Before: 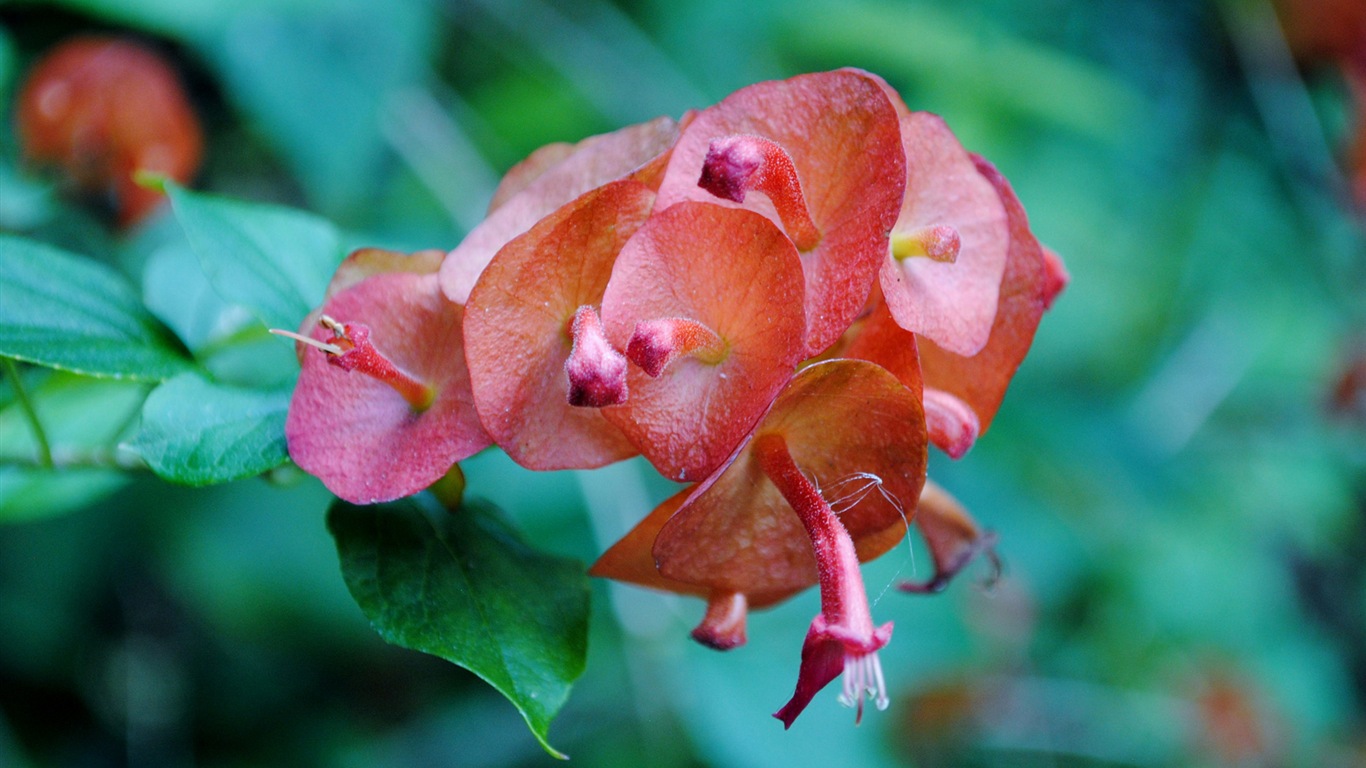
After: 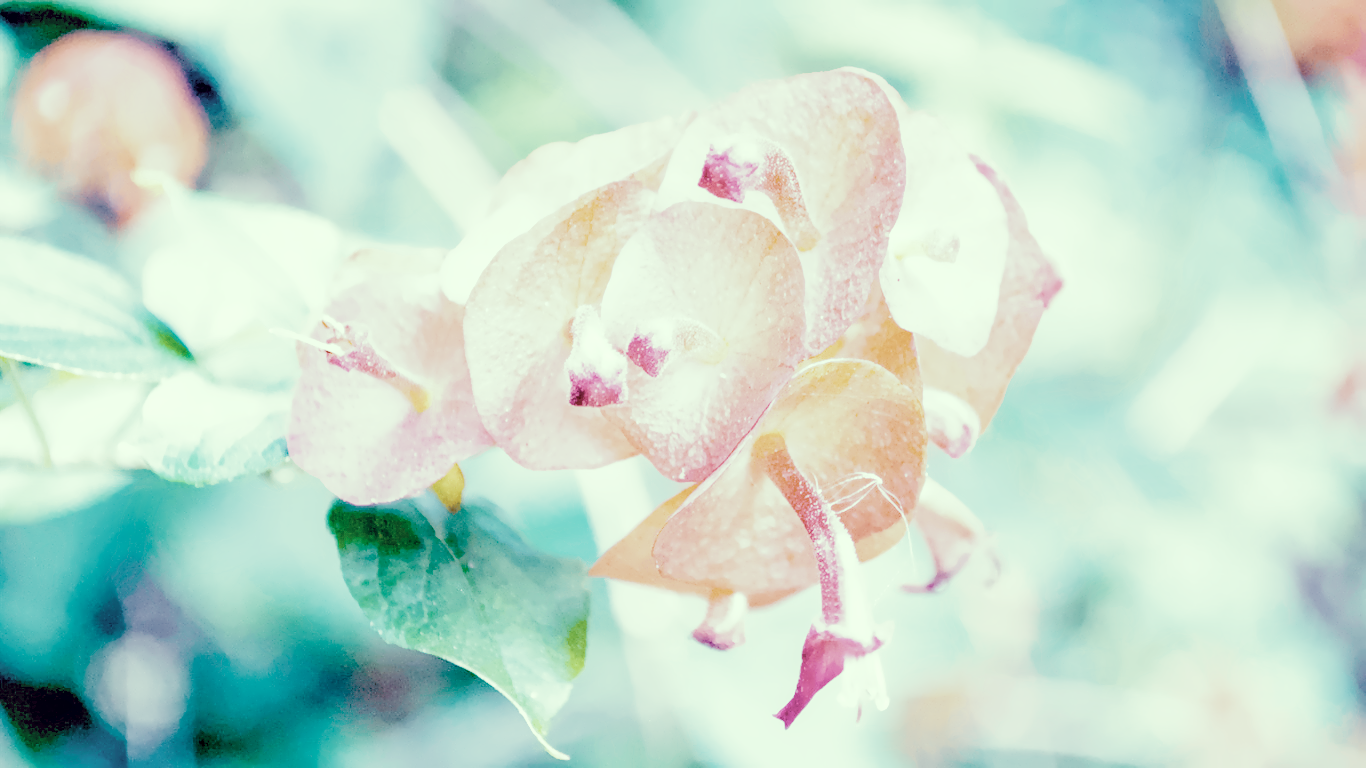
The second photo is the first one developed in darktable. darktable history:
local contrast: on, module defaults
color calibration: illuminant as shot in camera, x 0.37, y 0.382, temperature 4313.32 K
denoise (profiled): preserve shadows 1.52, scattering 0.002, a [-1, 0, 0], compensate highlight preservation false
exposure: black level correction 0, exposure 1.45 EV, compensate exposure bias true, compensate highlight preservation false
filmic rgb: black relative exposure -2.85 EV, white relative exposure 4.56 EV, hardness 1.77, contrast 1.25, preserve chrominance no, color science v5 (2021)
haze removal: compatibility mode true, adaptive false
highlight reconstruction: on, module defaults
lens correction: scale 1, crop 1, focal 35, aperture 5, distance 0.775, camera "Canon EOS RP", lens "Canon RF 35mm F1.8 MACRO IS STM"
white balance: red 2.229, blue 1.46
velvia: on, module defaults
color correction: highlights a* -20.17, highlights b* 20.27, shadows a* 20.03, shadows b* -20.46, saturation 0.43
color balance rgb: linear chroma grading › global chroma 18.9%, perceptual saturation grading › global saturation 20%, perceptual saturation grading › highlights -25%, perceptual saturation grading › shadows 50%, global vibrance 18.93%
